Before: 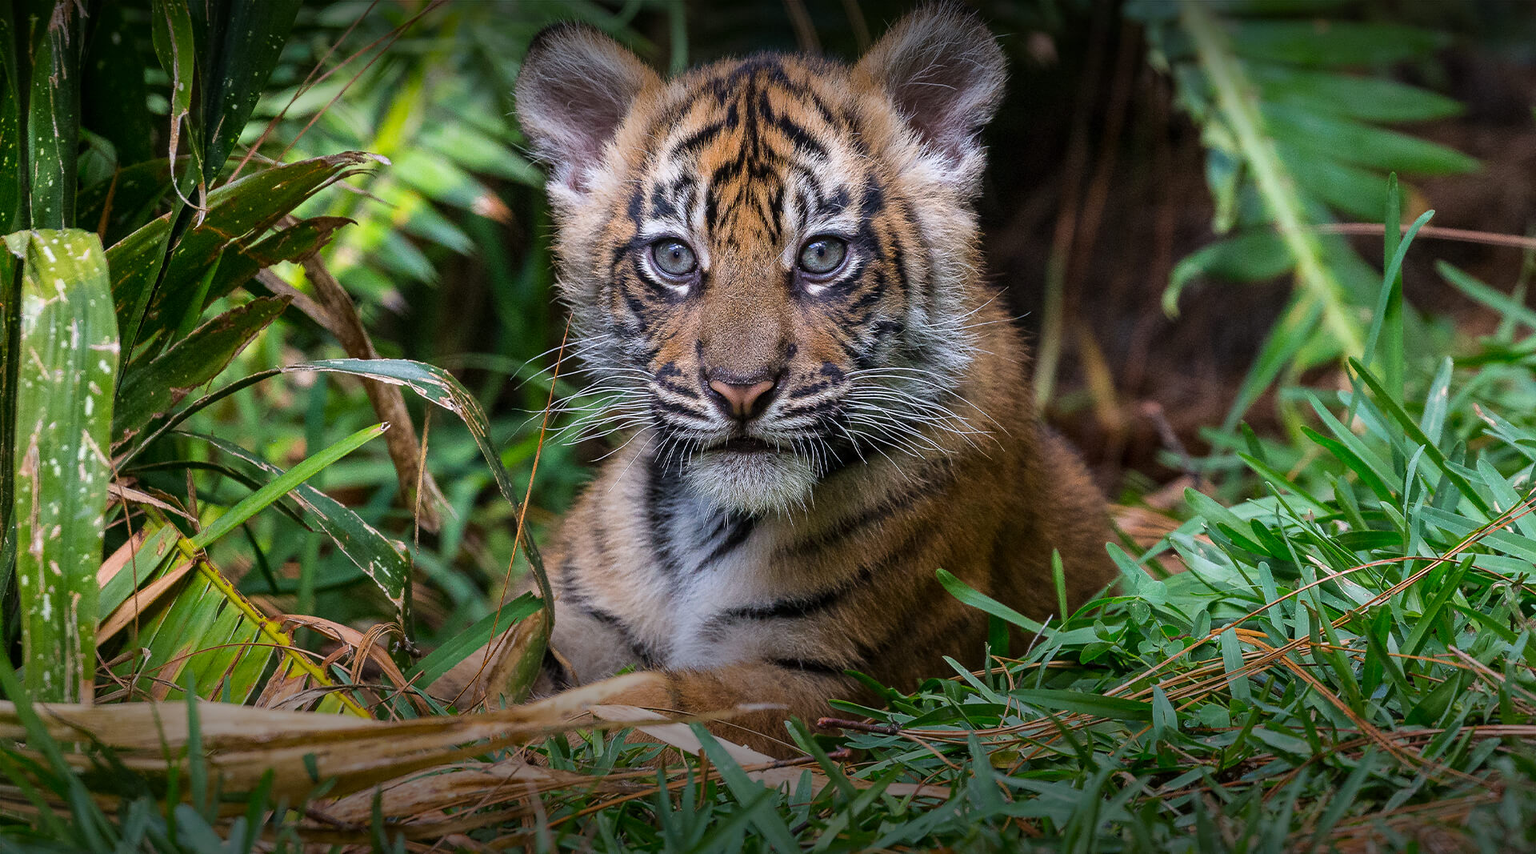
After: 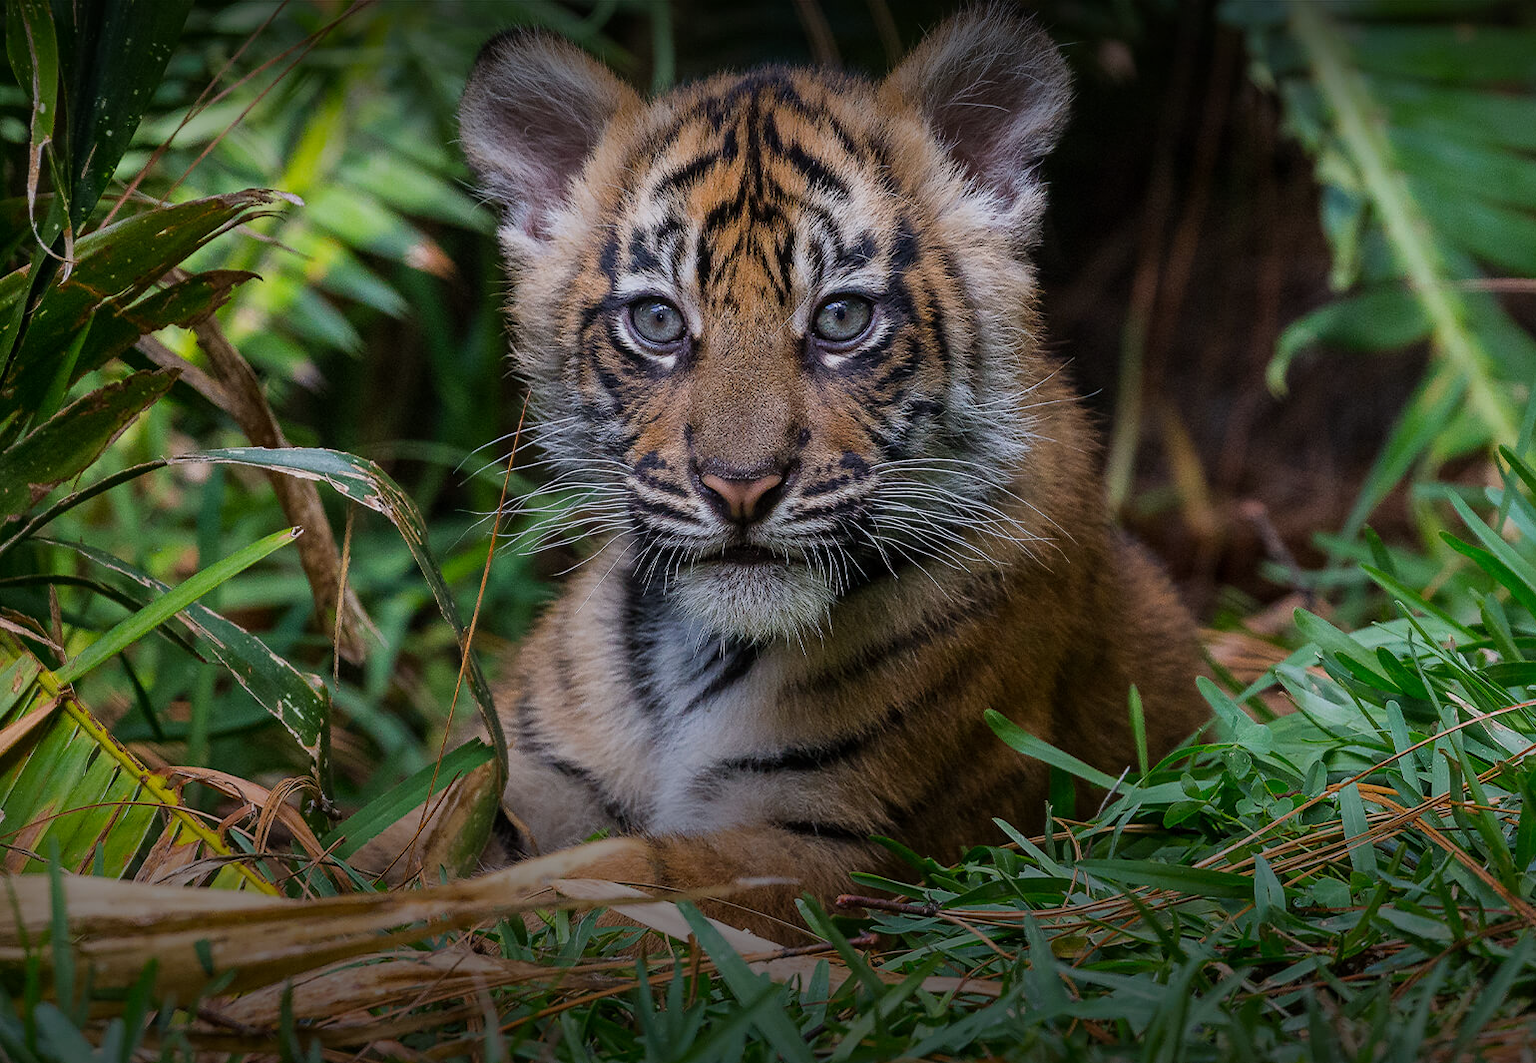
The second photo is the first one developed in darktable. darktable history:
crop and rotate: left 9.597%, right 10.195%
exposure: exposure -0.492 EV, compensate highlight preservation false
